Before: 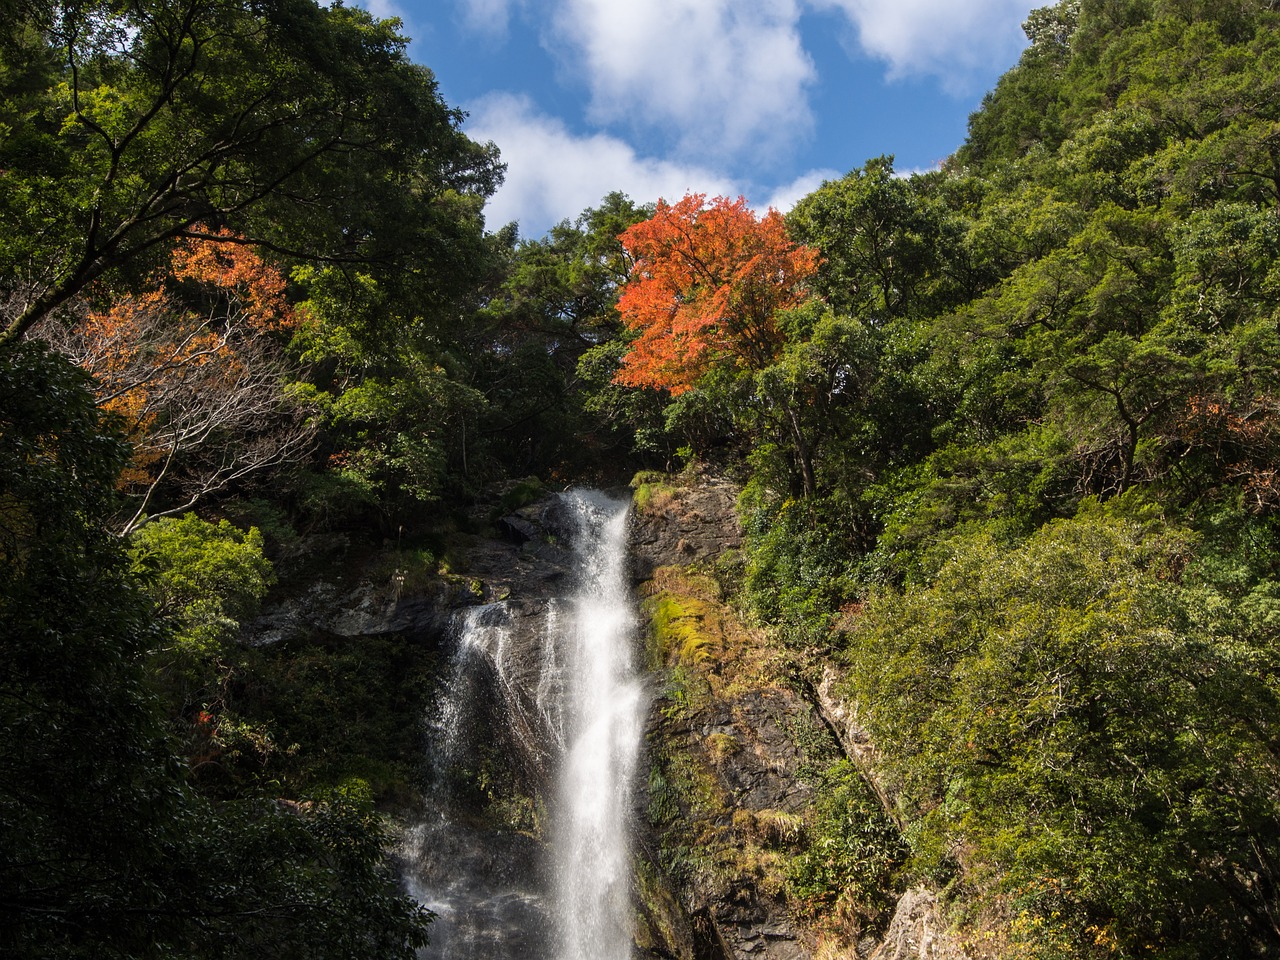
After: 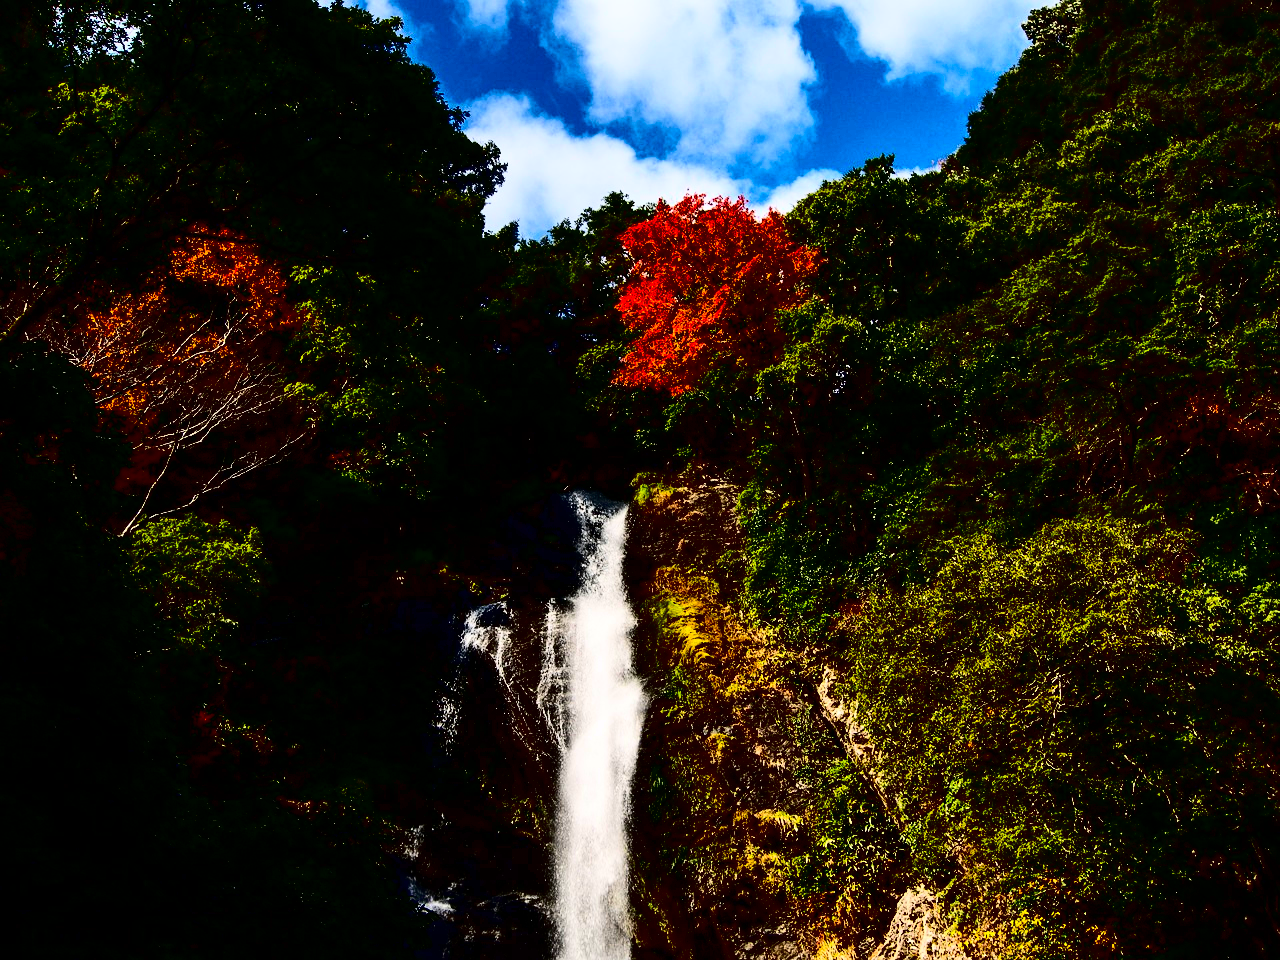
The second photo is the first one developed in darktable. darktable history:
contrast brightness saturation: contrast 0.788, brightness -0.986, saturation 0.992
